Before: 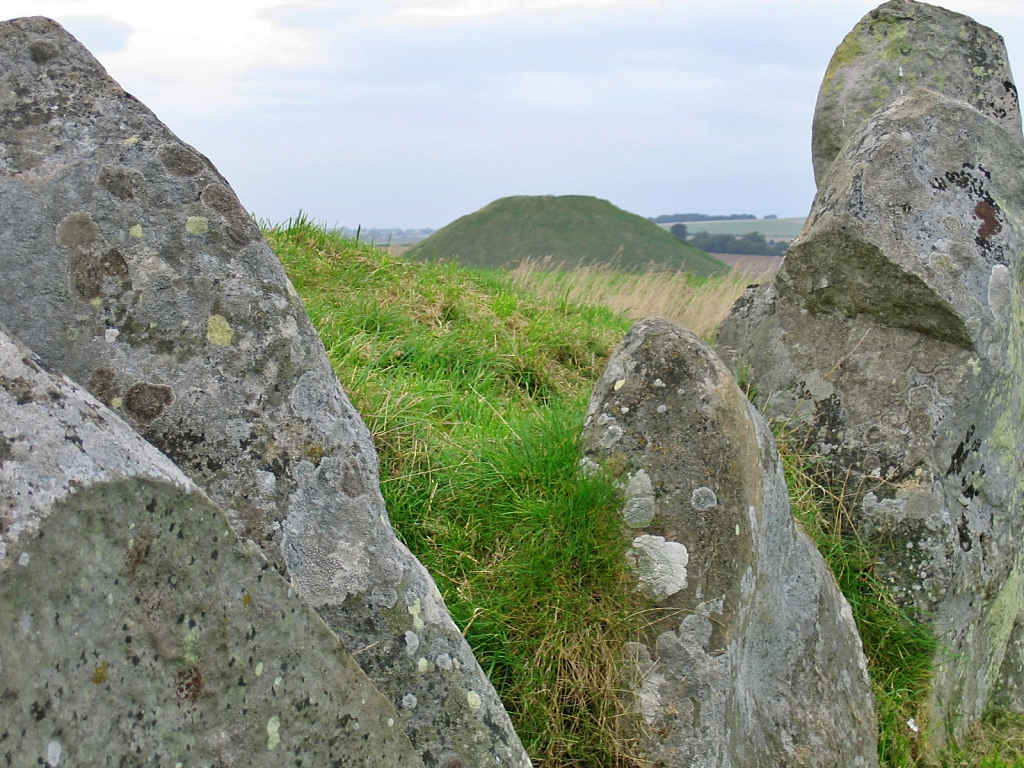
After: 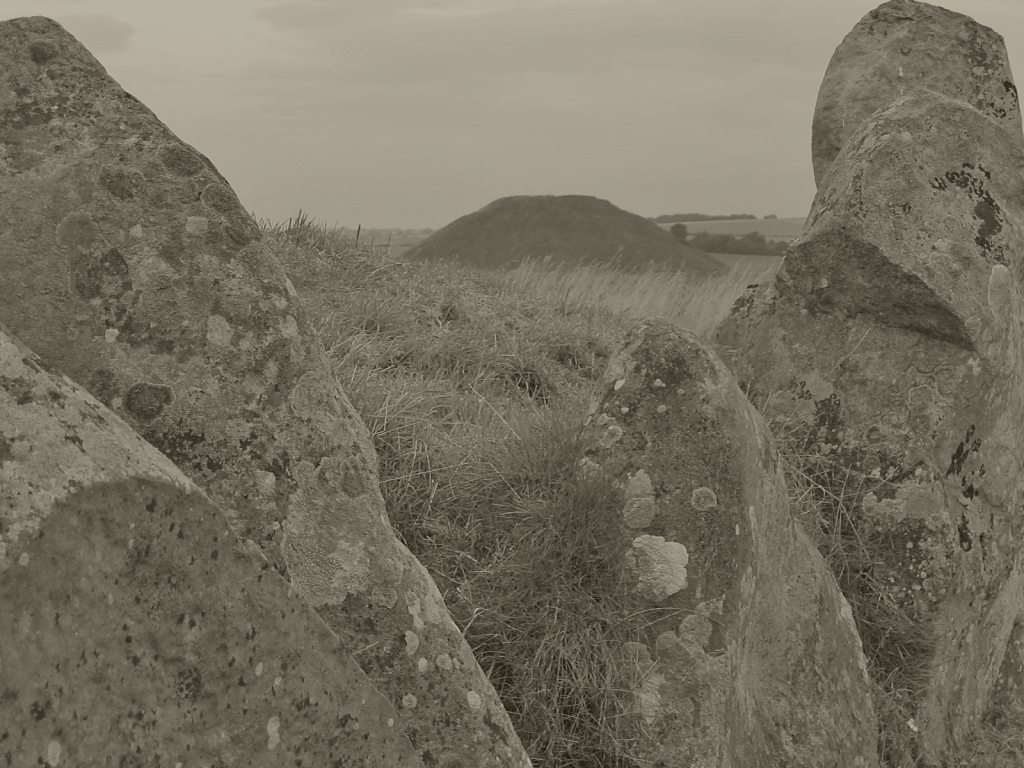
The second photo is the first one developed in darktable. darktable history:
colorize: hue 41.44°, saturation 22%, source mix 60%, lightness 10.61%
exposure: exposure 0.128 EV, compensate highlight preservation false
